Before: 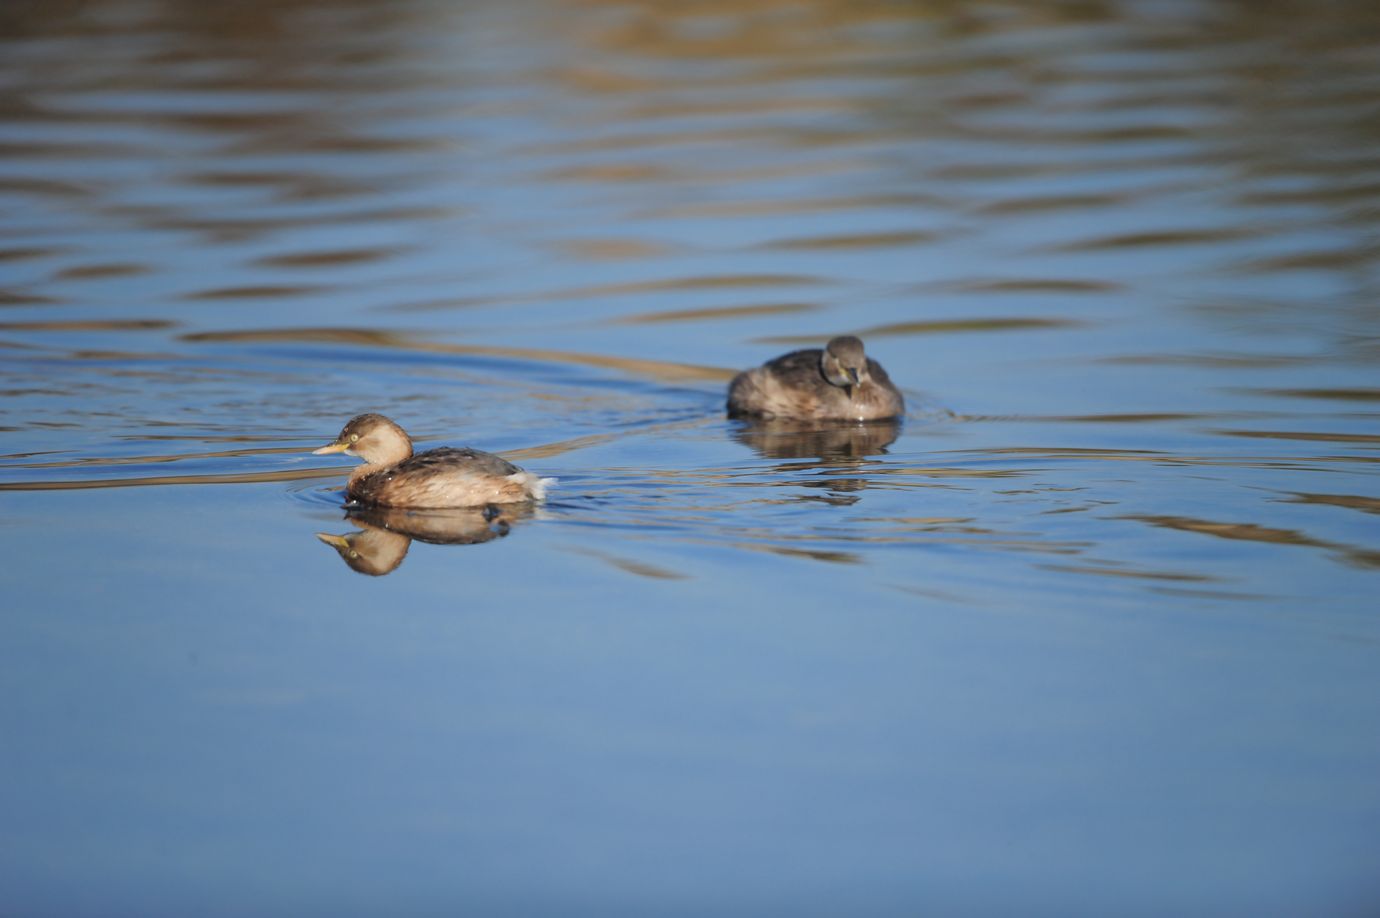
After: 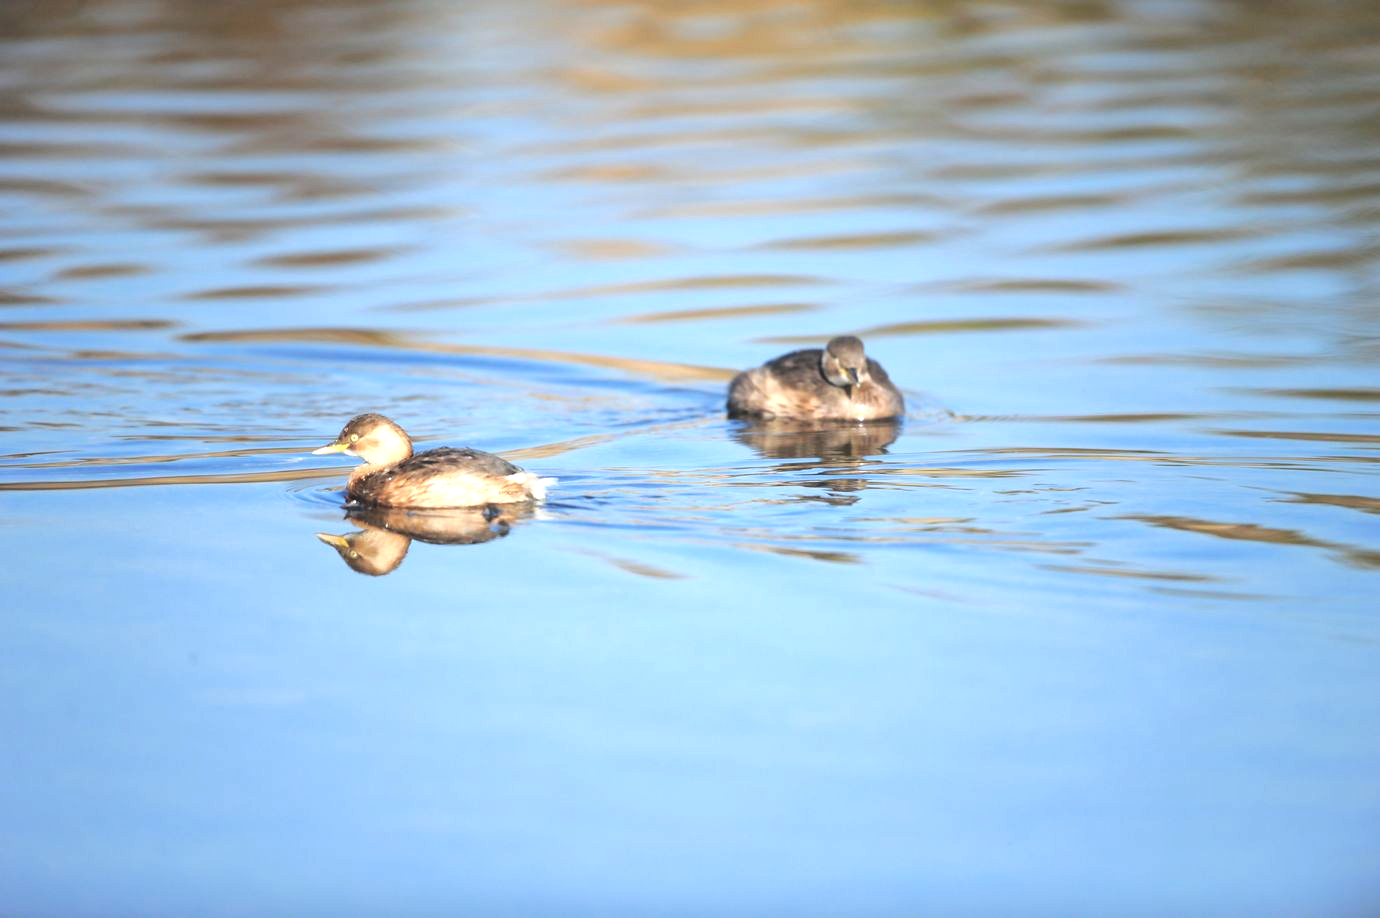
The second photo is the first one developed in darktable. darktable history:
exposure: black level correction 0, exposure 1.3 EV, compensate highlight preservation false
tone equalizer: on, module defaults
